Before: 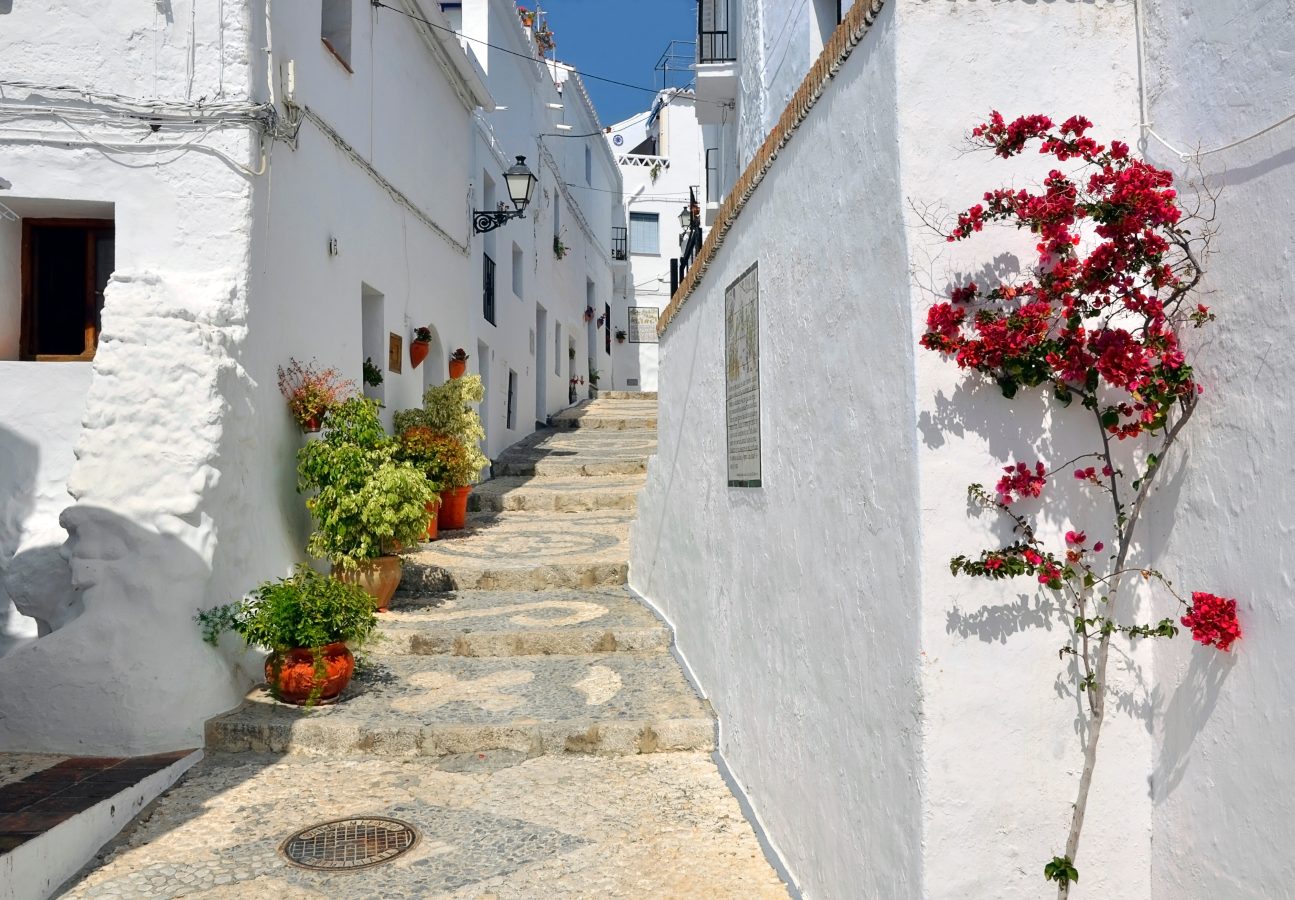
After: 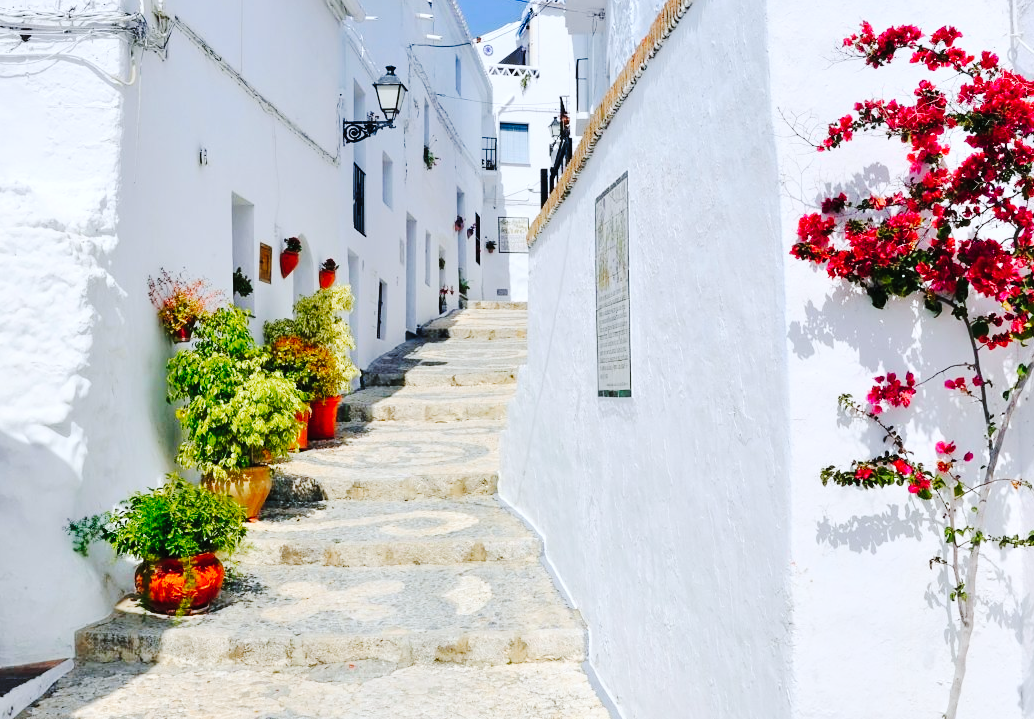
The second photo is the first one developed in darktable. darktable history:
white balance: red 0.954, blue 1.079
contrast brightness saturation: brightness 0.09, saturation 0.19
tone curve: curves: ch0 [(0, 0) (0.003, 0.002) (0.011, 0.008) (0.025, 0.017) (0.044, 0.027) (0.069, 0.037) (0.1, 0.052) (0.136, 0.074) (0.177, 0.11) (0.224, 0.155) (0.277, 0.237) (0.335, 0.34) (0.399, 0.467) (0.468, 0.584) (0.543, 0.683) (0.623, 0.762) (0.709, 0.827) (0.801, 0.888) (0.898, 0.947) (1, 1)], preserve colors none
crop and rotate: left 10.071%, top 10.071%, right 10.02%, bottom 10.02%
